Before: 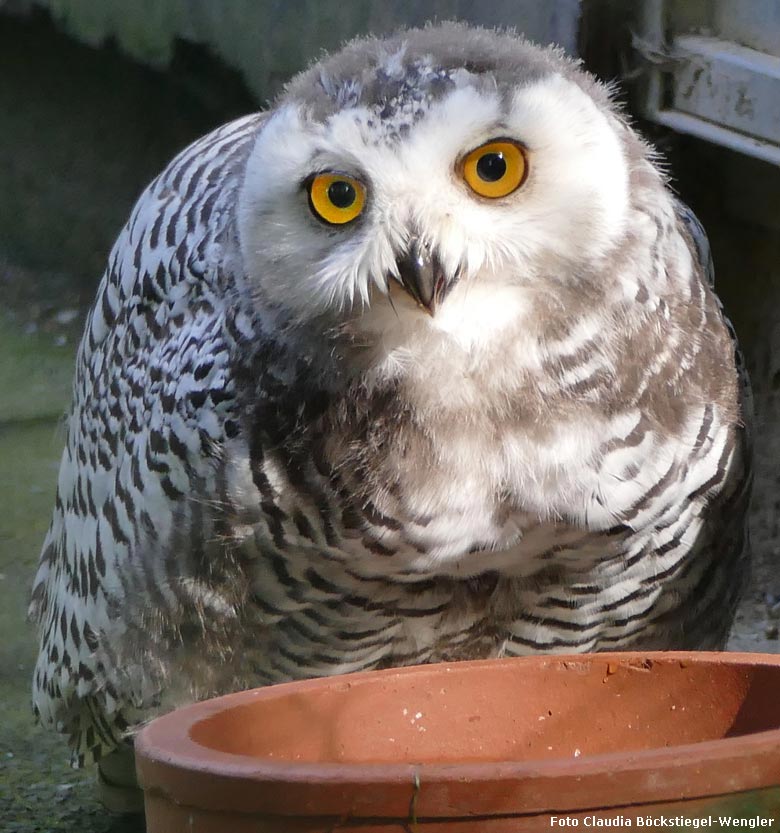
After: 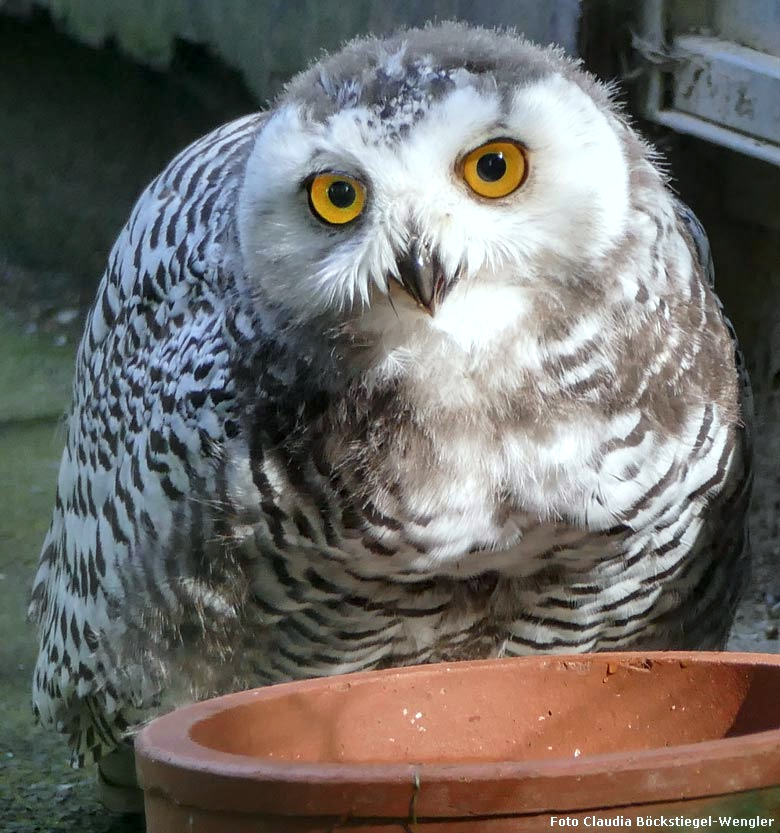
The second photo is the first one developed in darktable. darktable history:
color calibration: illuminant as shot in camera, x 0.359, y 0.362, temperature 4550.2 K
local contrast: detail 130%
